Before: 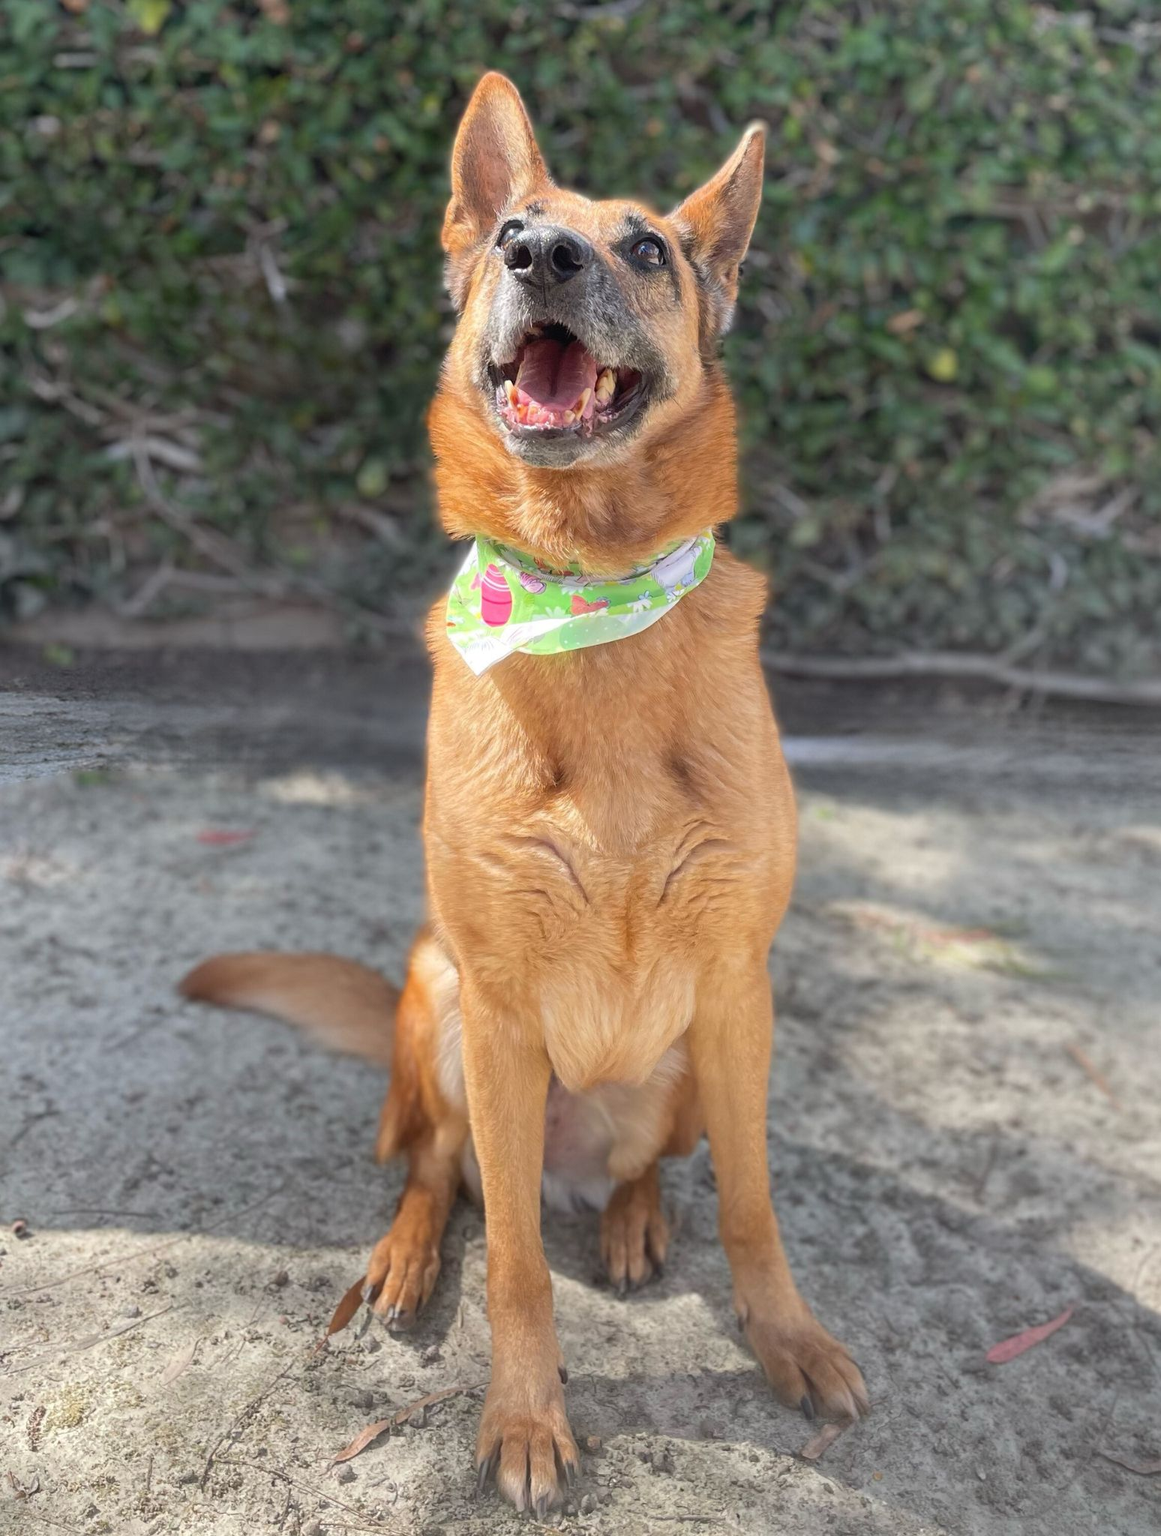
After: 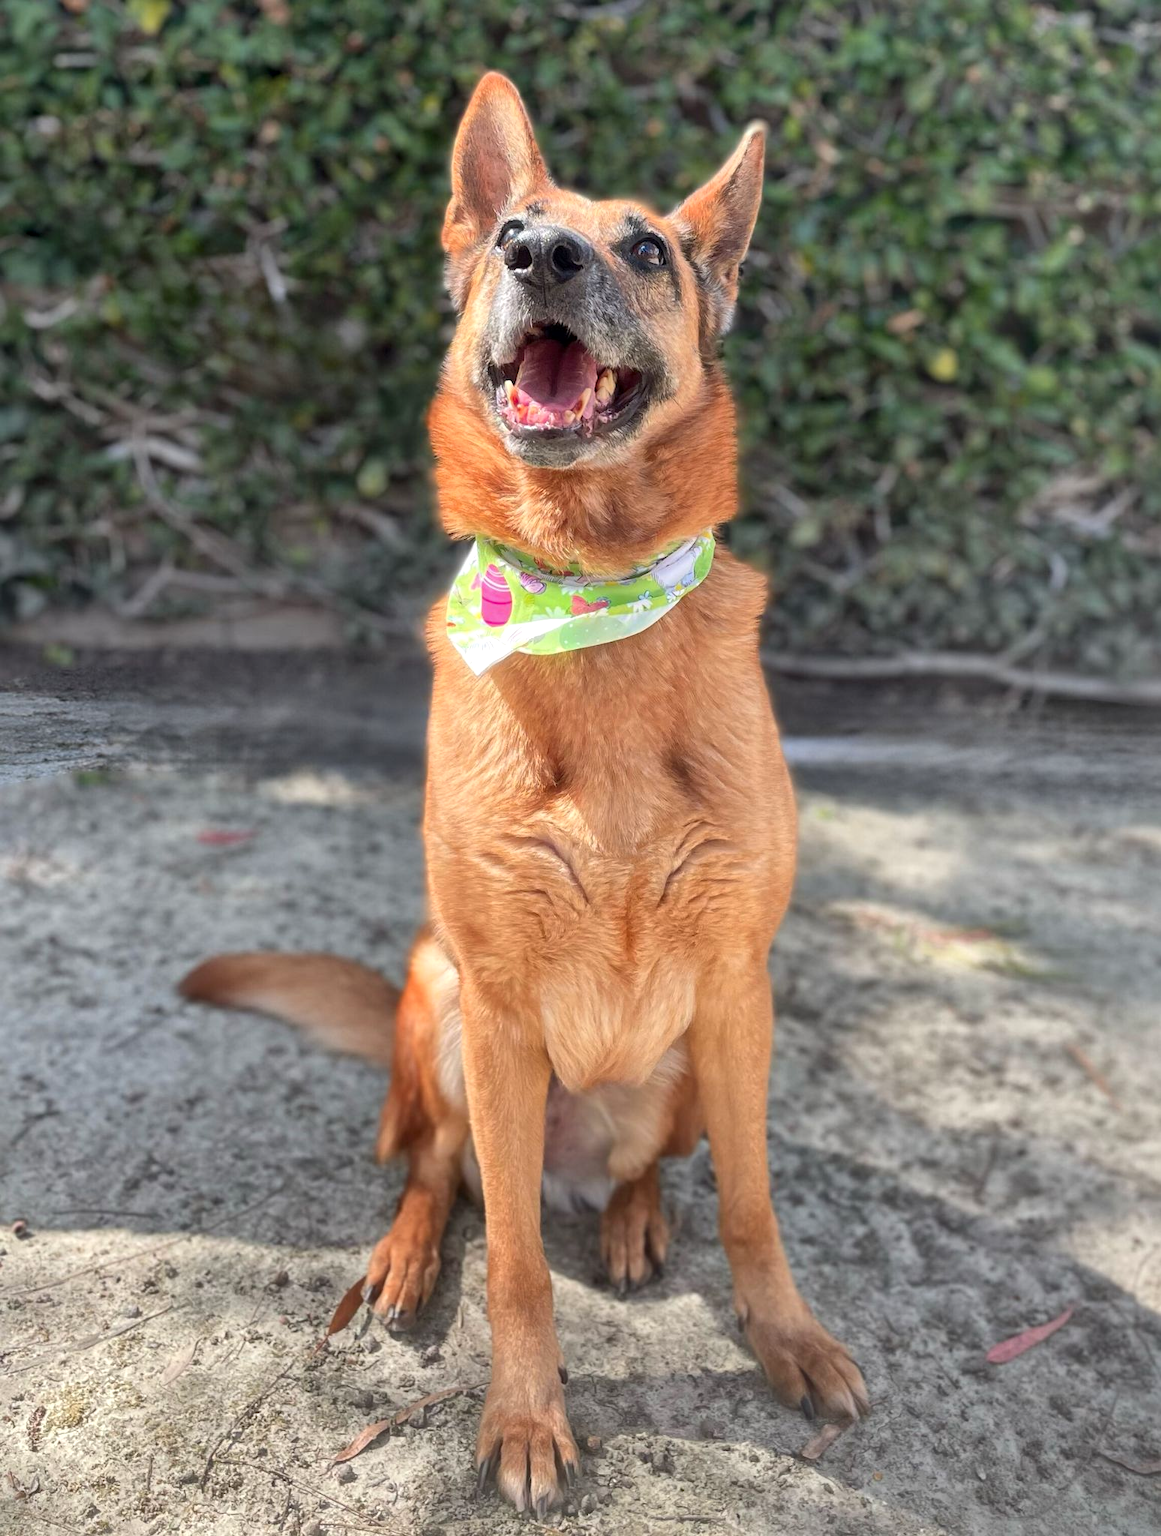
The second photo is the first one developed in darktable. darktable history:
local contrast: mode bilateral grid, contrast 21, coarseness 50, detail 141%, midtone range 0.2
color zones: curves: ch1 [(0.235, 0.558) (0.75, 0.5)]; ch2 [(0.25, 0.462) (0.749, 0.457)]
